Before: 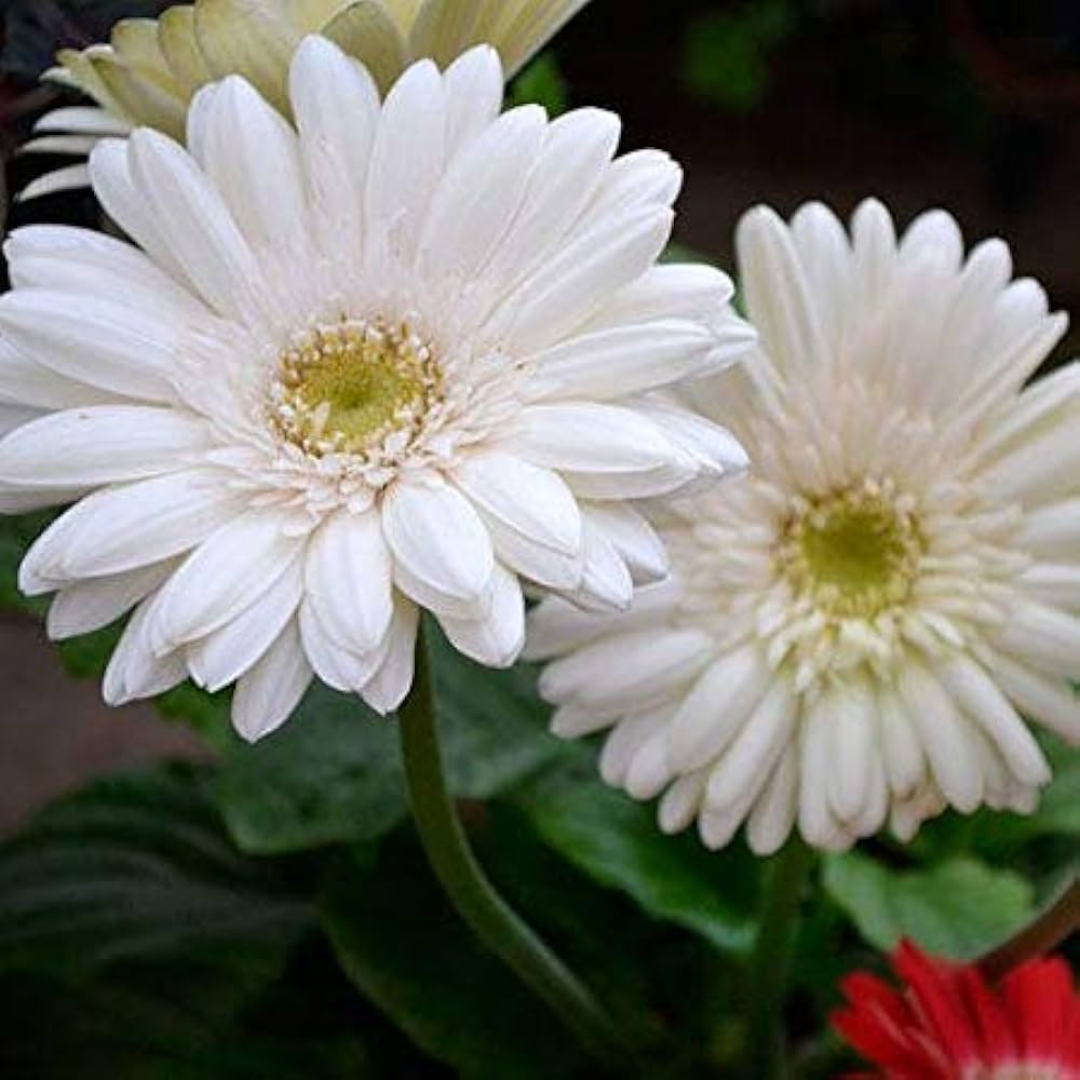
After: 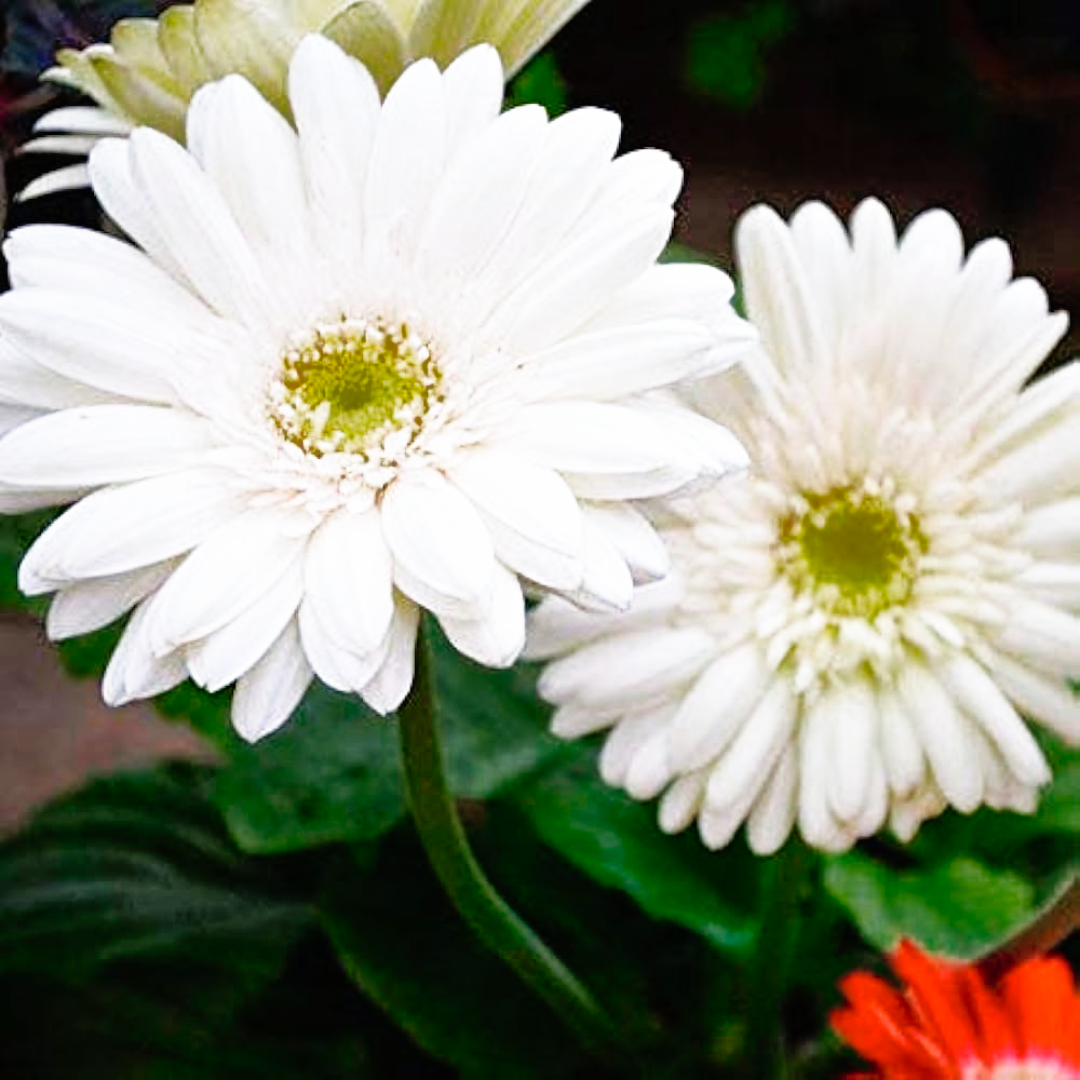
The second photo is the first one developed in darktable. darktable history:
base curve: curves: ch0 [(0, 0) (0.007, 0.004) (0.027, 0.03) (0.046, 0.07) (0.207, 0.54) (0.442, 0.872) (0.673, 0.972) (1, 1)], preserve colors none
color zones: curves: ch0 [(0, 0.558) (0.143, 0.548) (0.286, 0.447) (0.429, 0.259) (0.571, 0.5) (0.714, 0.5) (0.857, 0.593) (1, 0.558)]; ch1 [(0, 0.543) (0.01, 0.544) (0.12, 0.492) (0.248, 0.458) (0.5, 0.534) (0.748, 0.5) (0.99, 0.469) (1, 0.543)]; ch2 [(0, 0.507) (0.143, 0.522) (0.286, 0.505) (0.429, 0.5) (0.571, 0.5) (0.714, 0.5) (0.857, 0.5) (1, 0.507)]
shadows and highlights: on, module defaults
